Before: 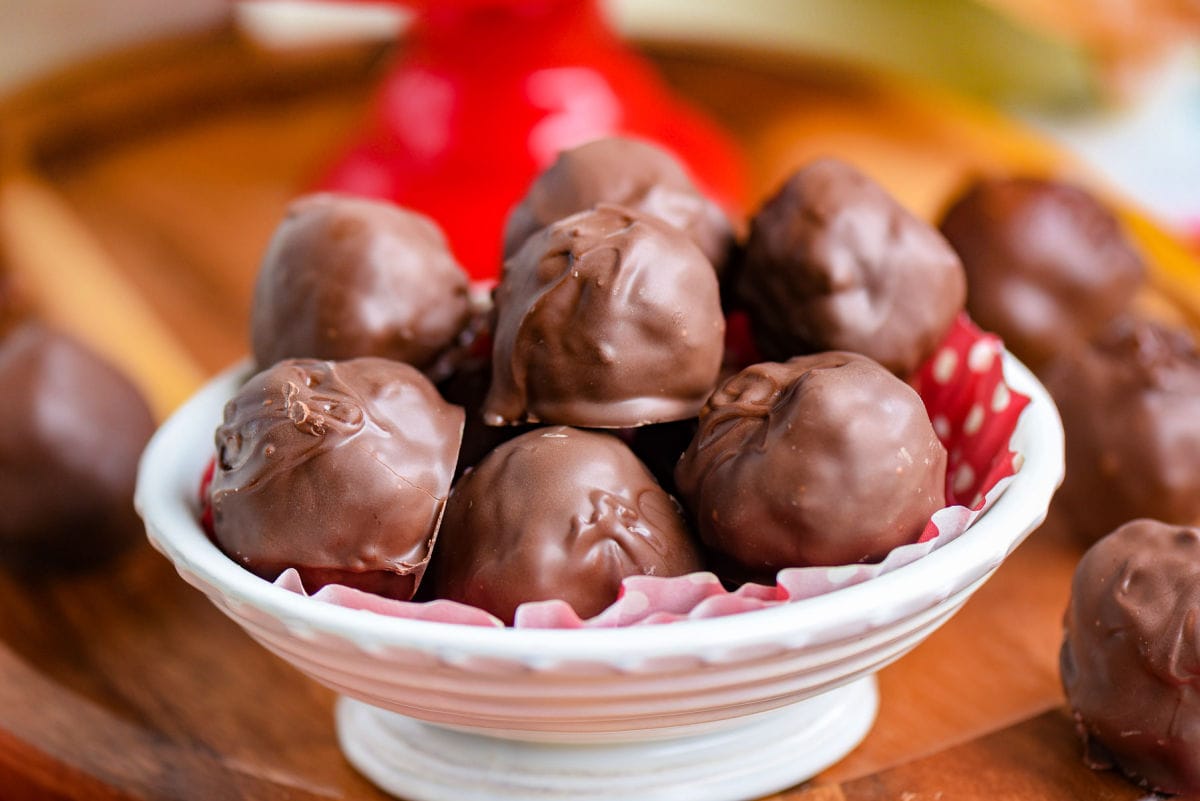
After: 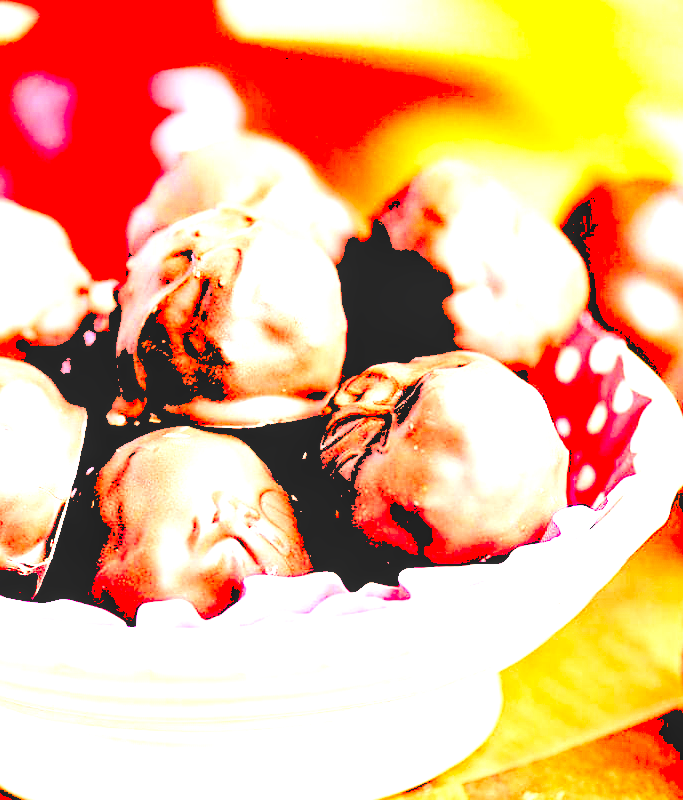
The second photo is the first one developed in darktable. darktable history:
sharpen: on, module defaults
levels: white 99.98%, levels [0.246, 0.256, 0.506]
crop: left 31.554%, top 0.003%, right 11.47%
exposure: exposure -0.154 EV, compensate highlight preservation false
local contrast: highlights 54%, shadows 51%, detail 130%, midtone range 0.456
base curve: curves: ch0 [(0, 0) (0.007, 0.004) (0.027, 0.03) (0.046, 0.07) (0.207, 0.54) (0.442, 0.872) (0.673, 0.972) (1, 1)], preserve colors none
color correction: highlights a* 0.018, highlights b* -0.323
